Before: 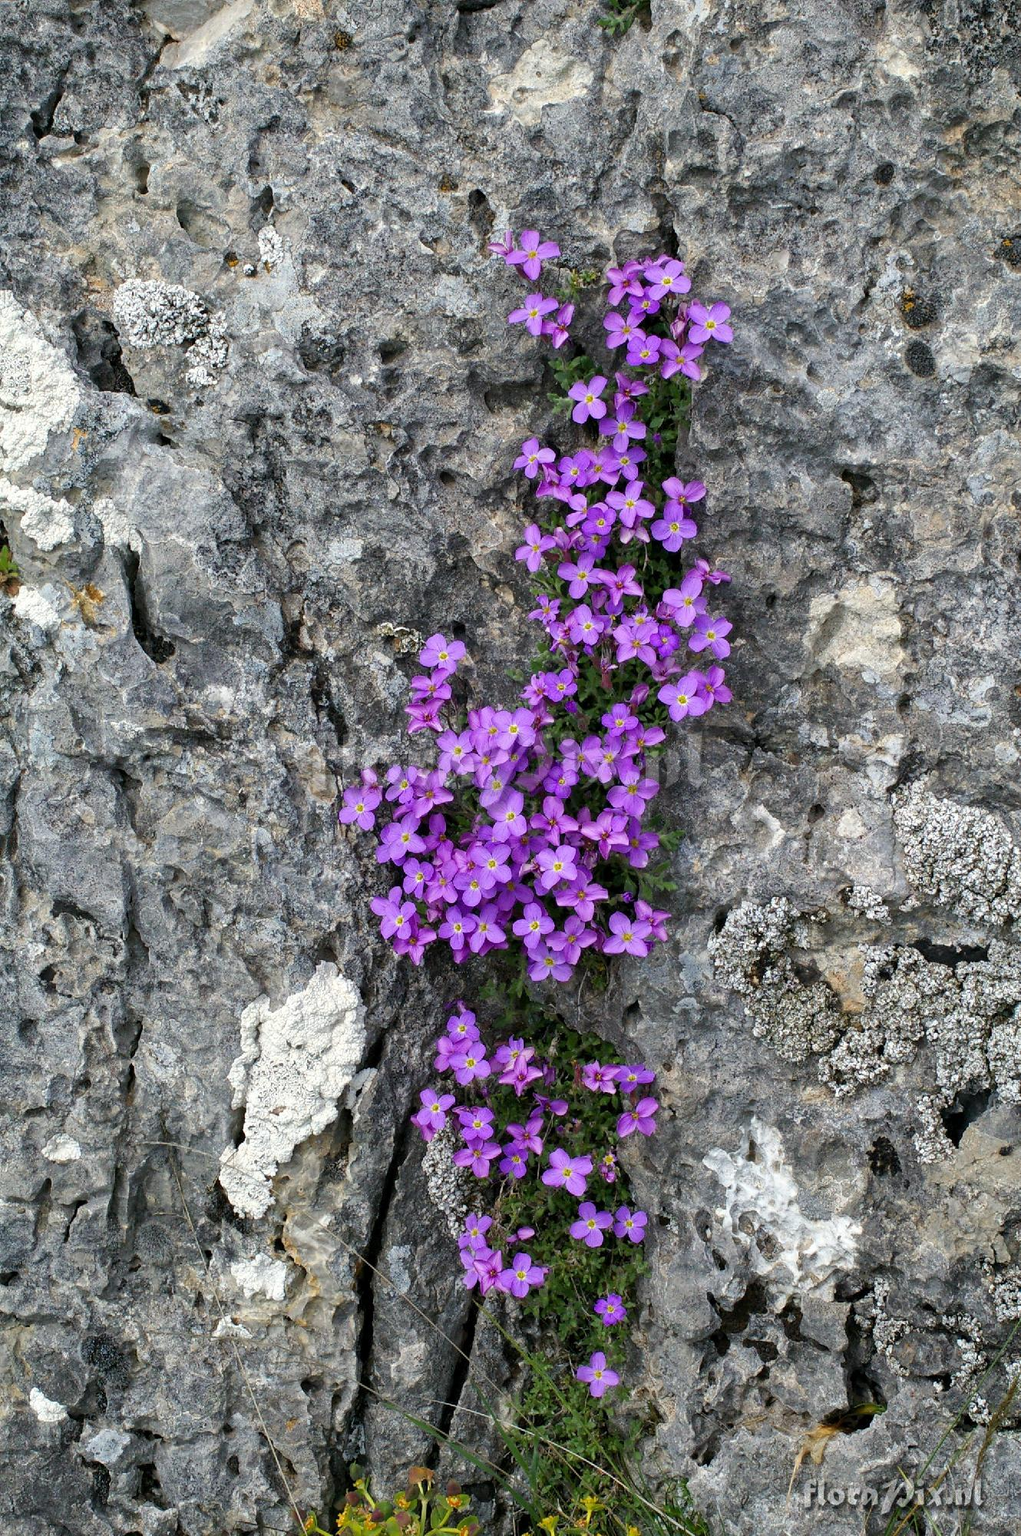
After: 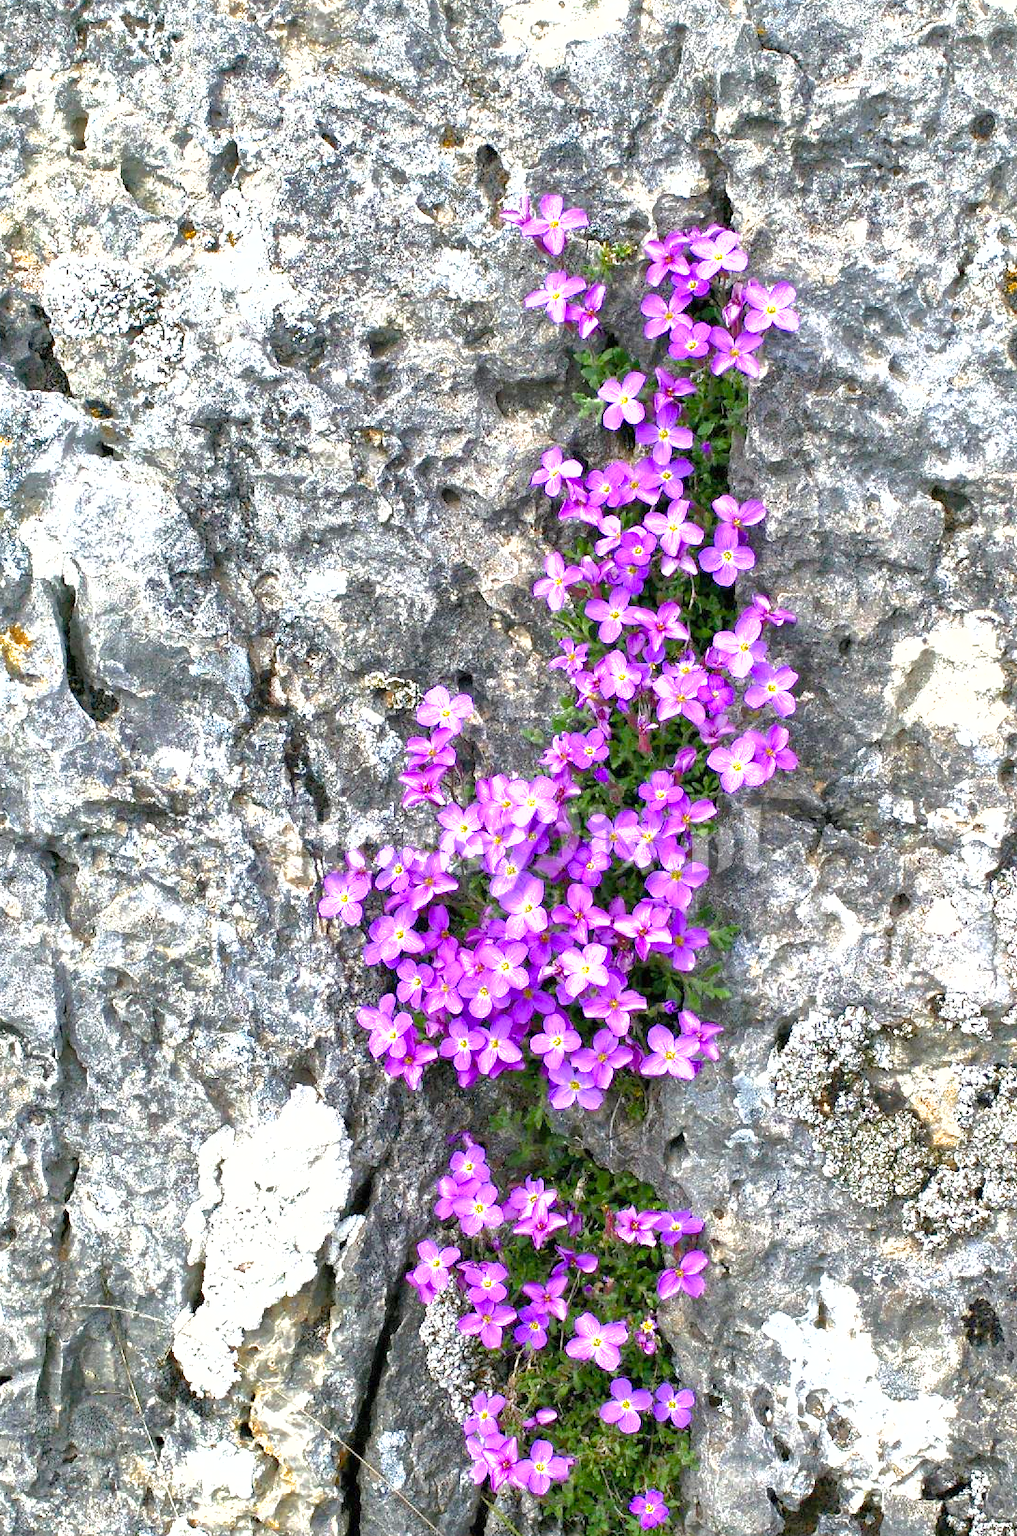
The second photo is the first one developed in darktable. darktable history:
color balance rgb: perceptual saturation grading › global saturation 20%, perceptual saturation grading › highlights -25.025%, perceptual saturation grading › shadows 26.035%
exposure: black level correction 0, exposure 1 EV, compensate exposure bias true, compensate highlight preservation false
shadows and highlights: shadows 60.69, highlights -59.67
crop and rotate: left 7.604%, top 4.644%, right 10.53%, bottom 13.227%
tone equalizer: -8 EV -0.438 EV, -7 EV -0.383 EV, -6 EV -0.318 EV, -5 EV -0.231 EV, -3 EV 0.187 EV, -2 EV 0.31 EV, -1 EV 0.411 EV, +0 EV 0.425 EV
